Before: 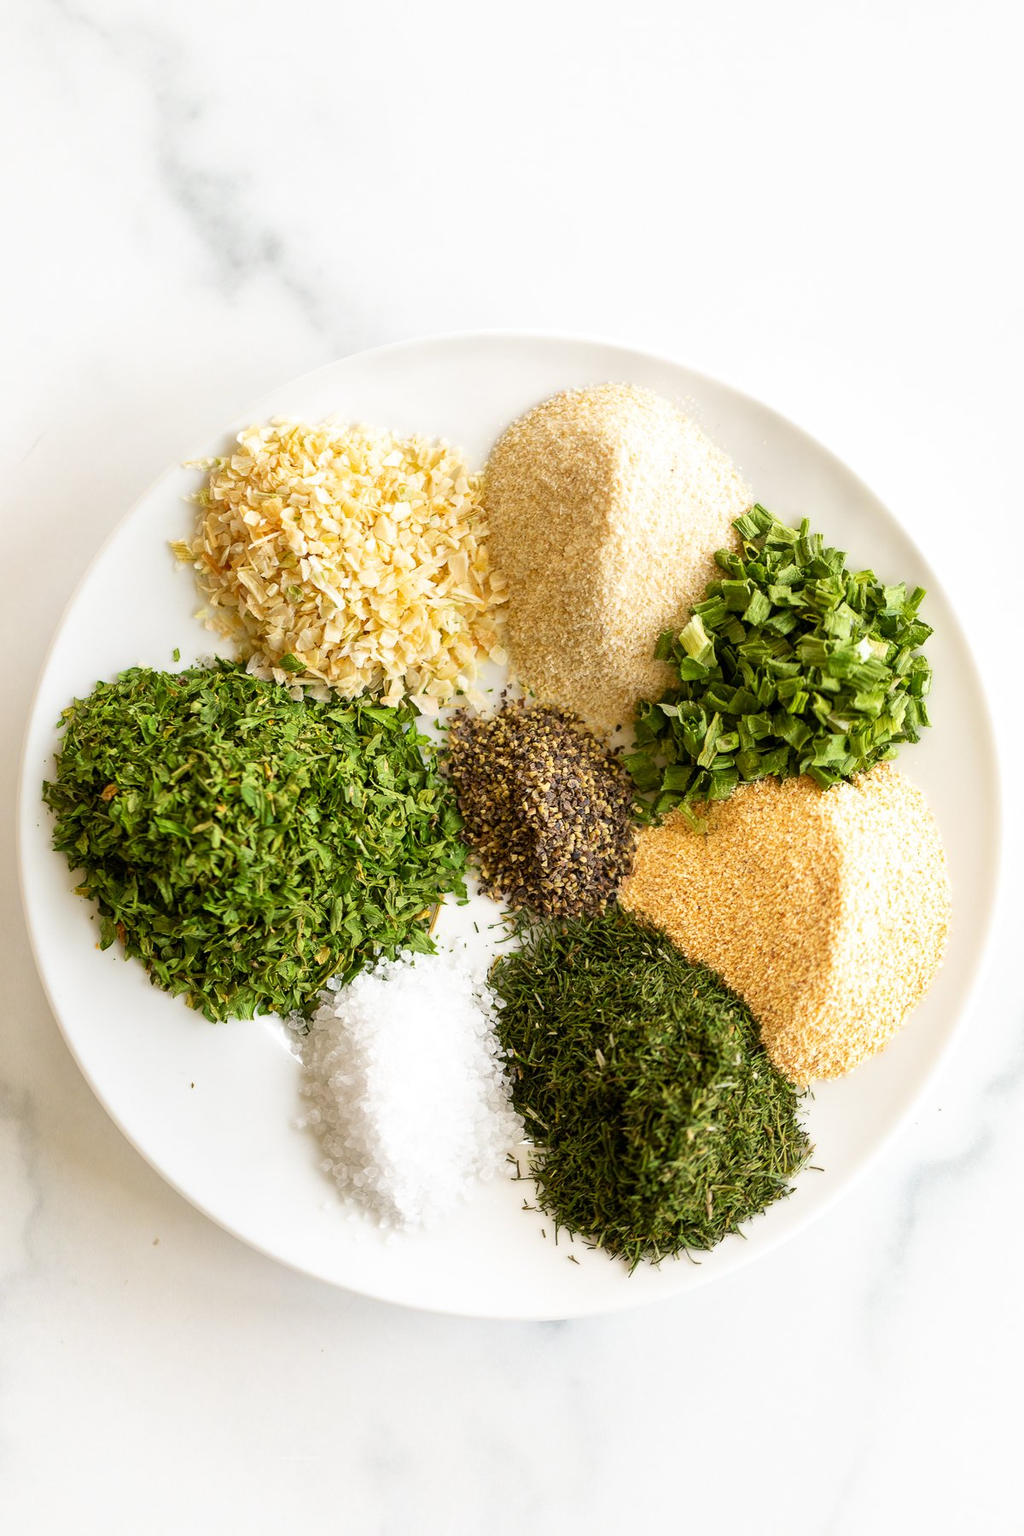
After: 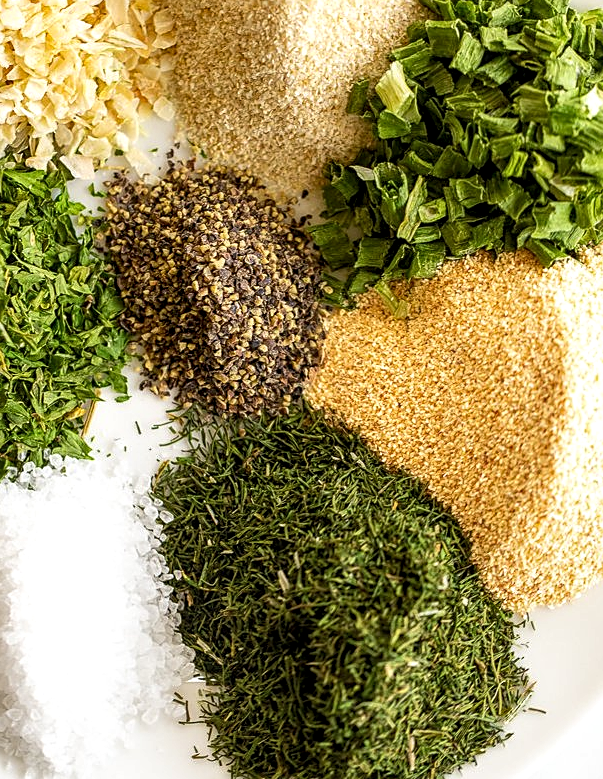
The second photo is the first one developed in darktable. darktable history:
contrast equalizer: y [[0.5, 0.488, 0.462, 0.461, 0.491, 0.5], [0.5 ×6], [0.5 ×6], [0 ×6], [0 ×6]]
crop: left 35.03%, top 36.625%, right 14.663%, bottom 20.057%
local contrast: detail 150%
sharpen: on, module defaults
